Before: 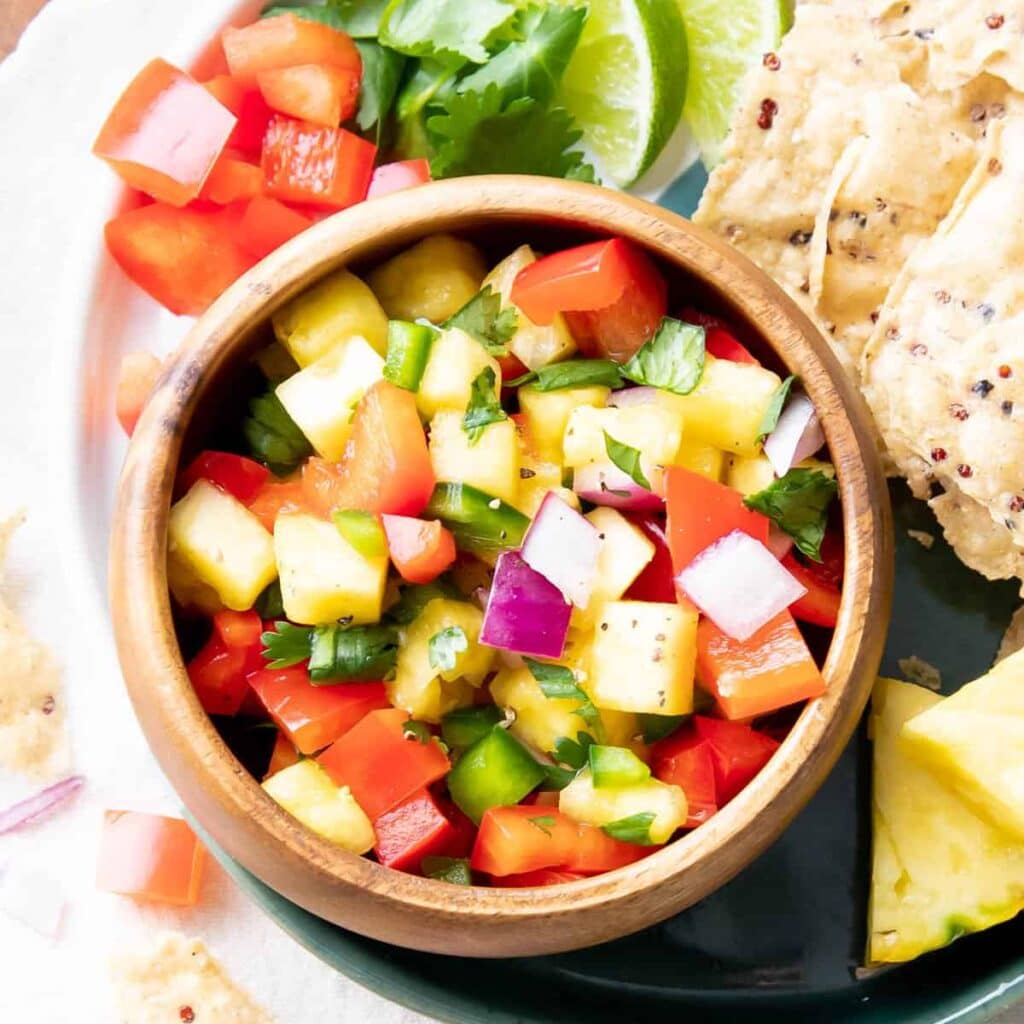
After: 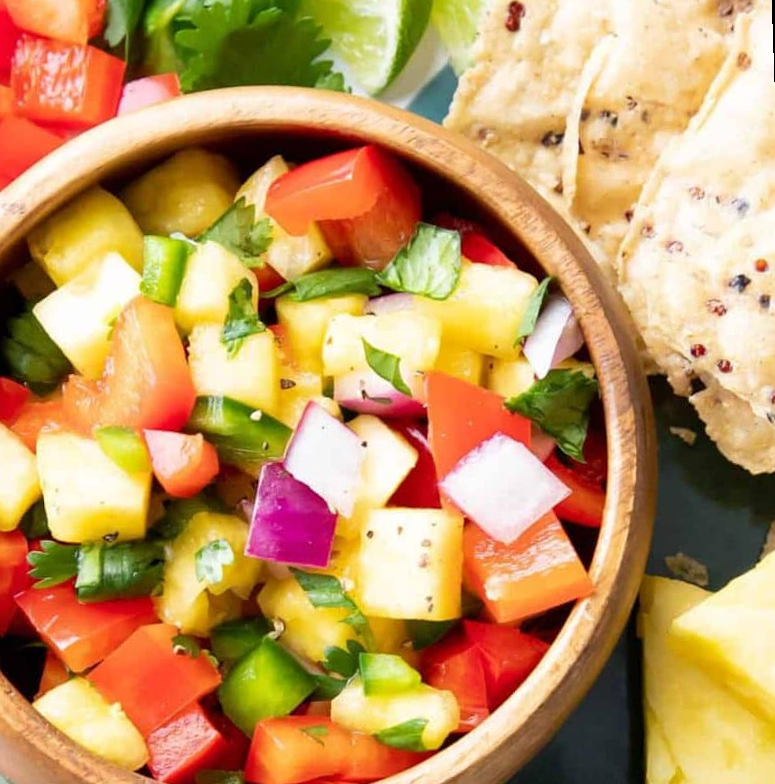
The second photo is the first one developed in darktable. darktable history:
crop: left 23.095%, top 5.827%, bottom 11.854%
rotate and perspective: rotation -2°, crop left 0.022, crop right 0.978, crop top 0.049, crop bottom 0.951
